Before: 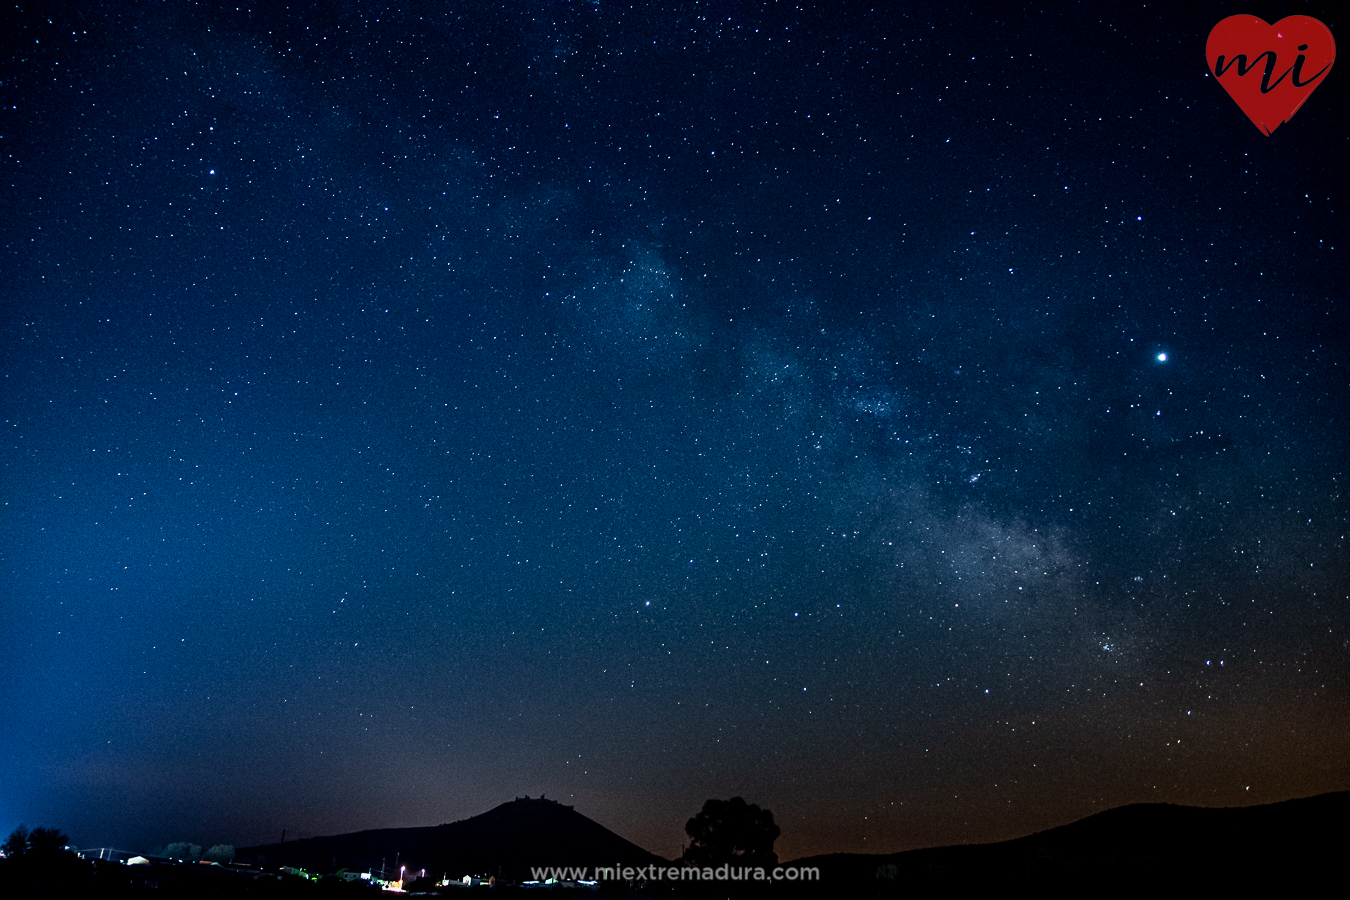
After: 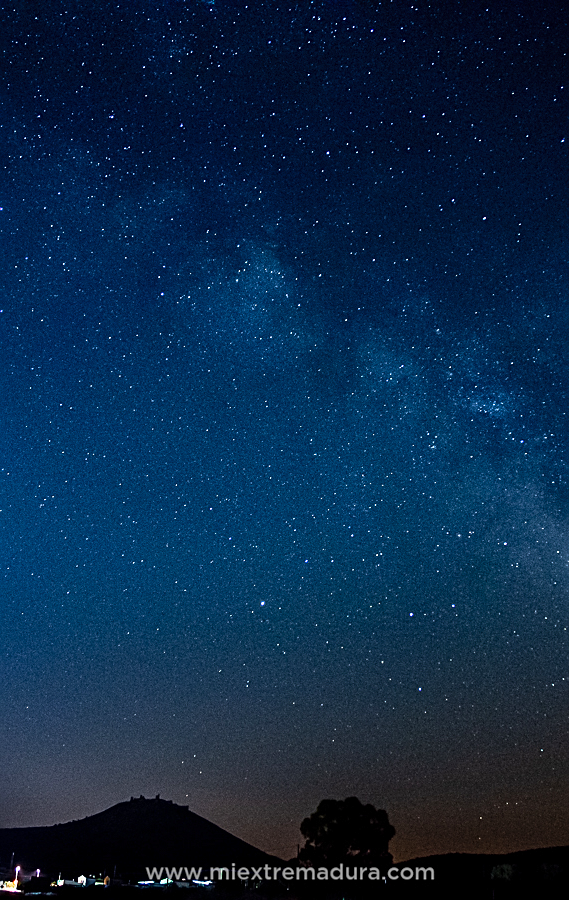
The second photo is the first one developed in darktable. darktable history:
crop: left 28.544%, right 29.287%
sharpen: on, module defaults
contrast brightness saturation: contrast 0.025, brightness 0.057, saturation 0.127
